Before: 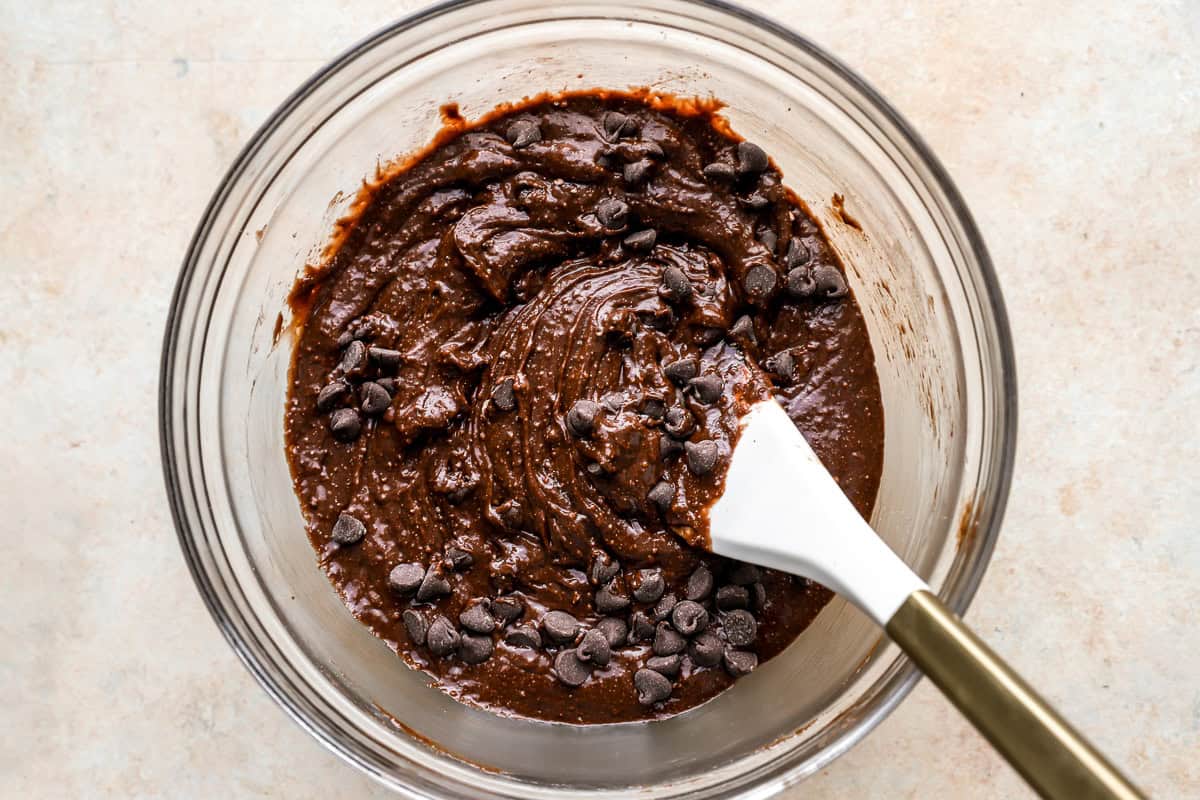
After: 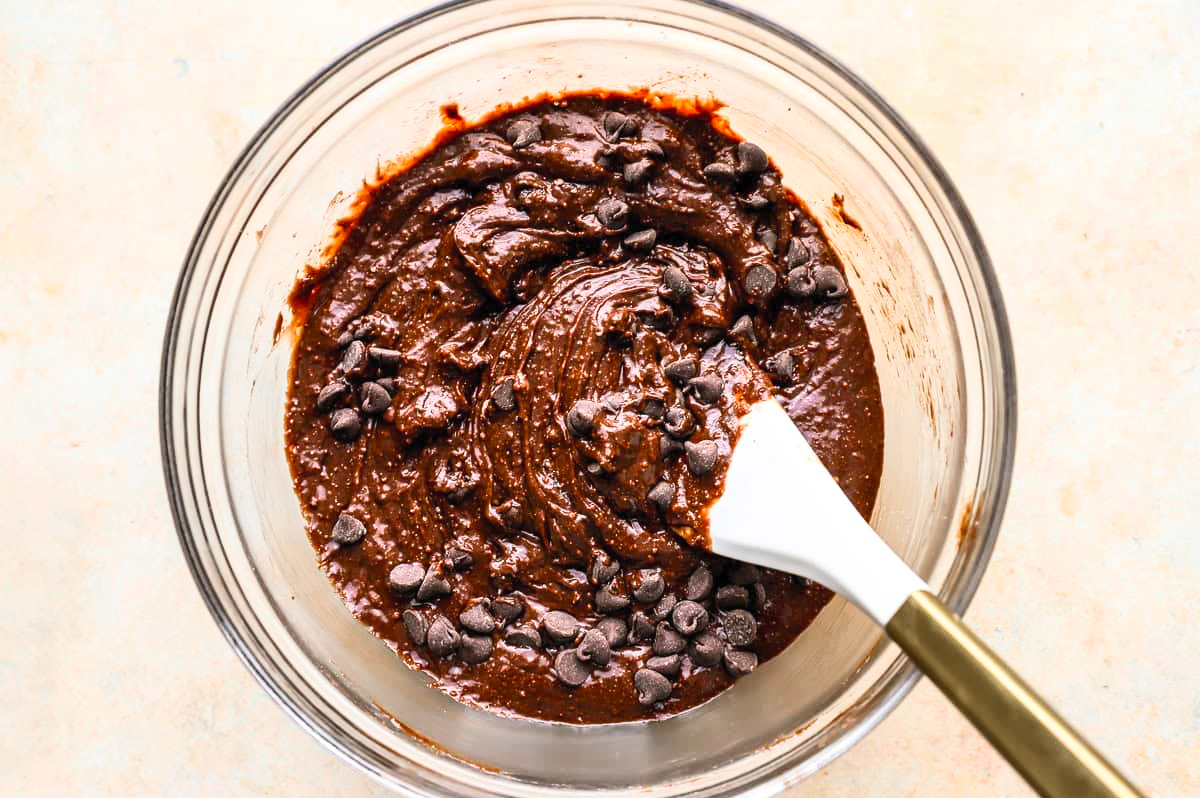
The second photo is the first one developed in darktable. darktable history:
contrast brightness saturation: contrast 0.24, brightness 0.26, saturation 0.39
crop: top 0.05%, bottom 0.098%
